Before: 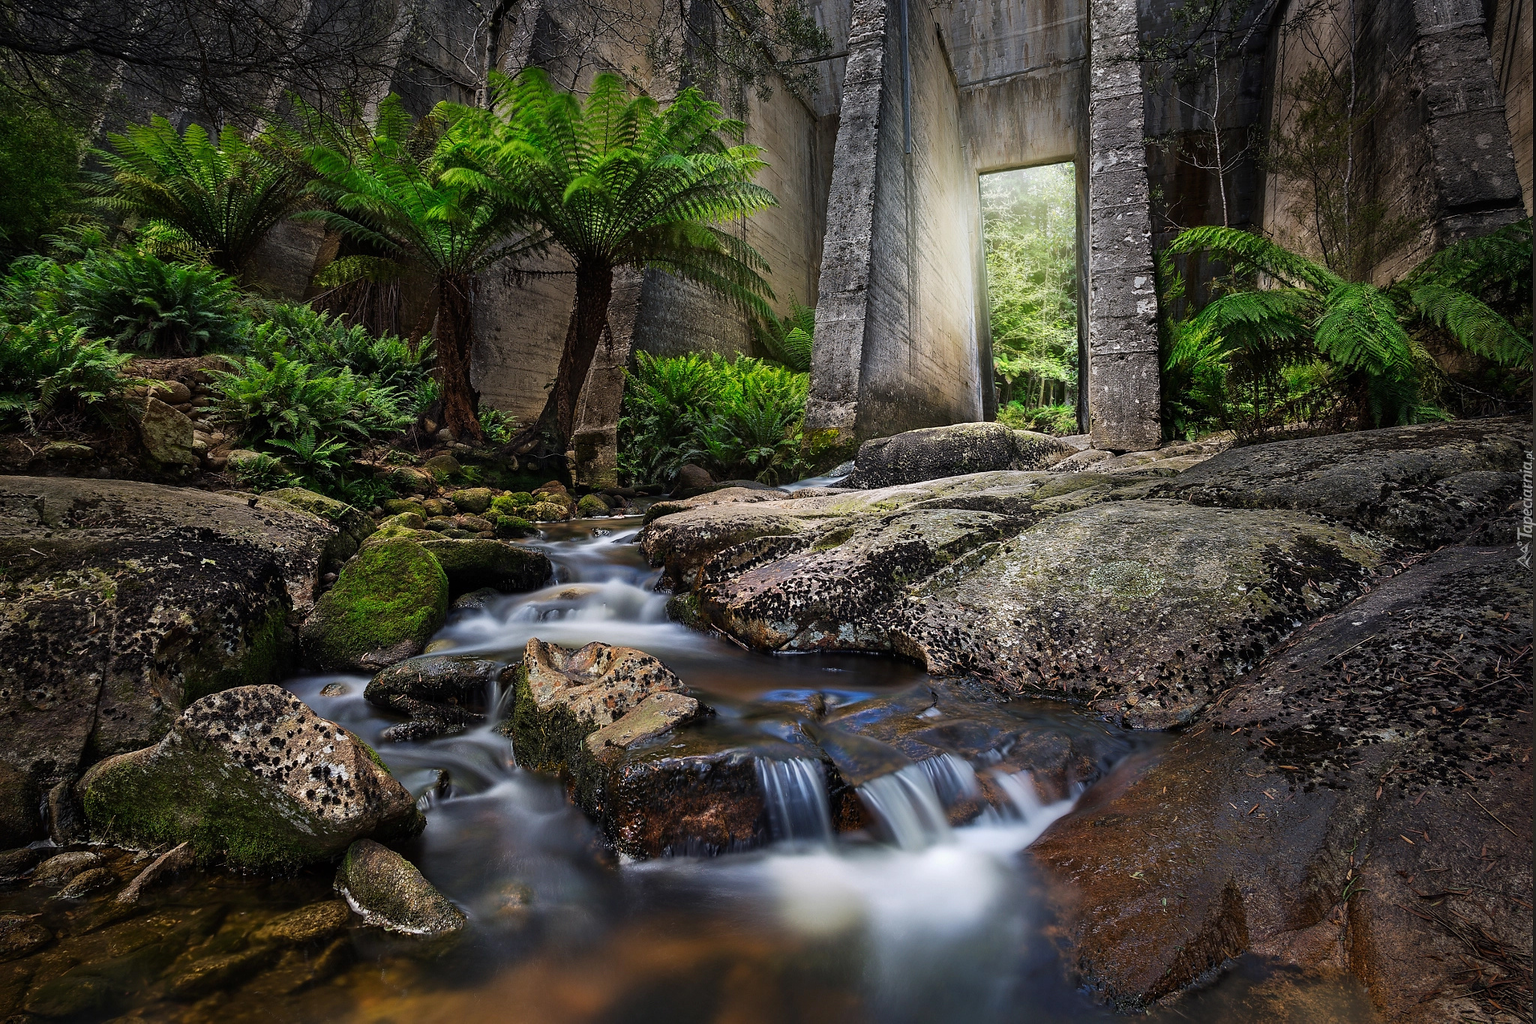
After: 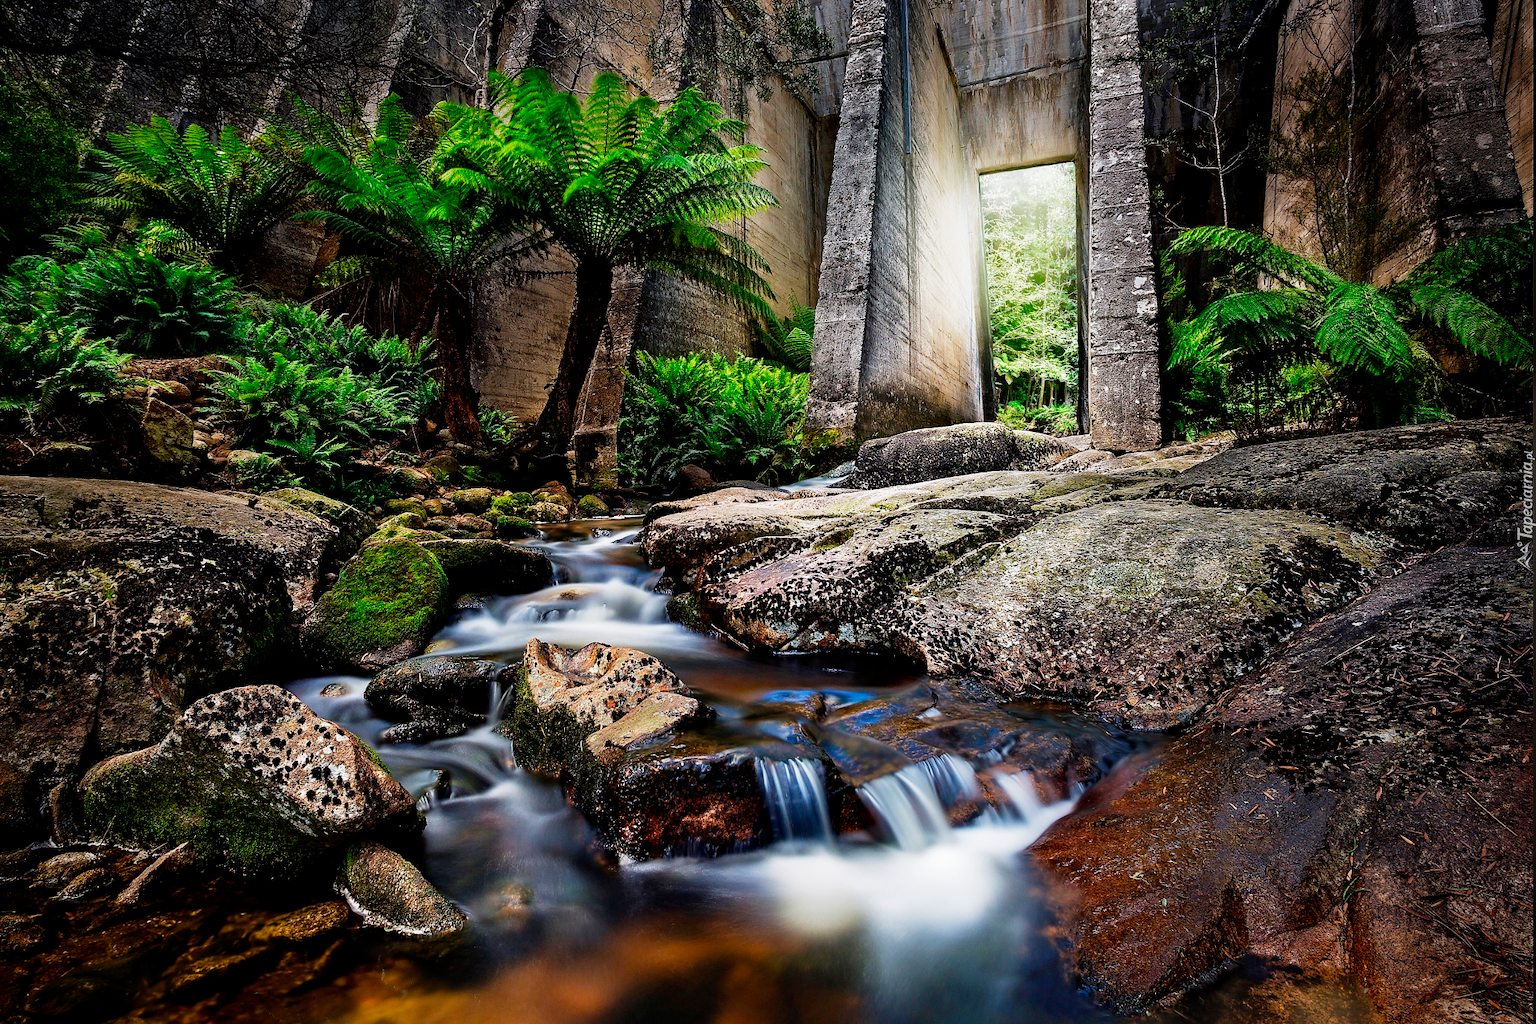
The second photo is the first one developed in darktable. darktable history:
exposure: exposure -0.004 EV, compensate highlight preservation false
filmic rgb: middle gray luminance 12.83%, black relative exposure -10.09 EV, white relative exposure 3.47 EV, target black luminance 0%, hardness 5.77, latitude 44.73%, contrast 1.232, highlights saturation mix 5.1%, shadows ↔ highlights balance 26.71%, add noise in highlights 0, preserve chrominance no, color science v3 (2019), use custom middle-gray values true, contrast in highlights soft
